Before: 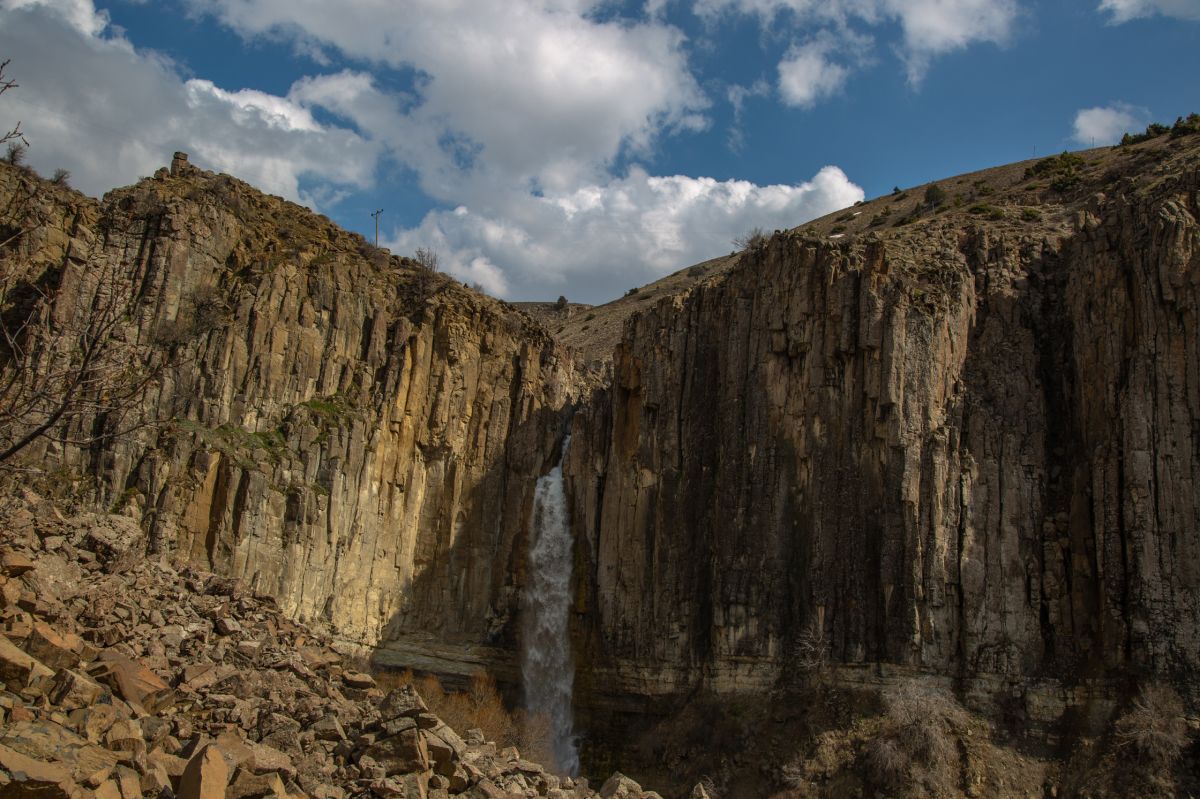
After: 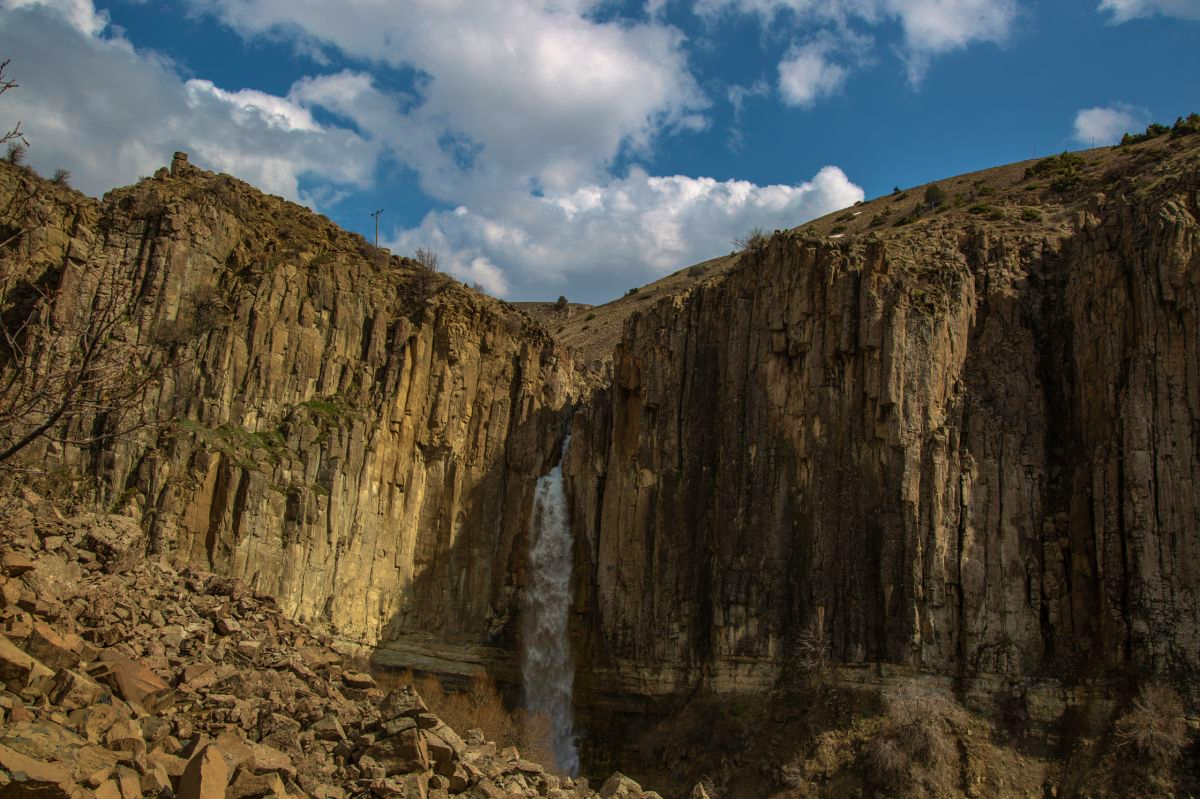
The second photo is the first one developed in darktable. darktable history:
velvia: strength 44.46%
